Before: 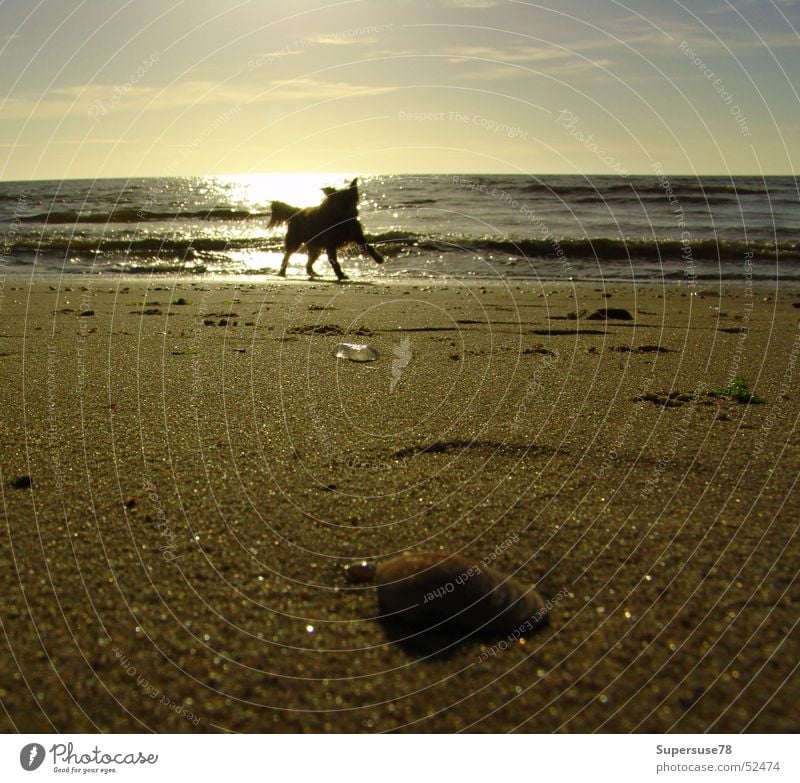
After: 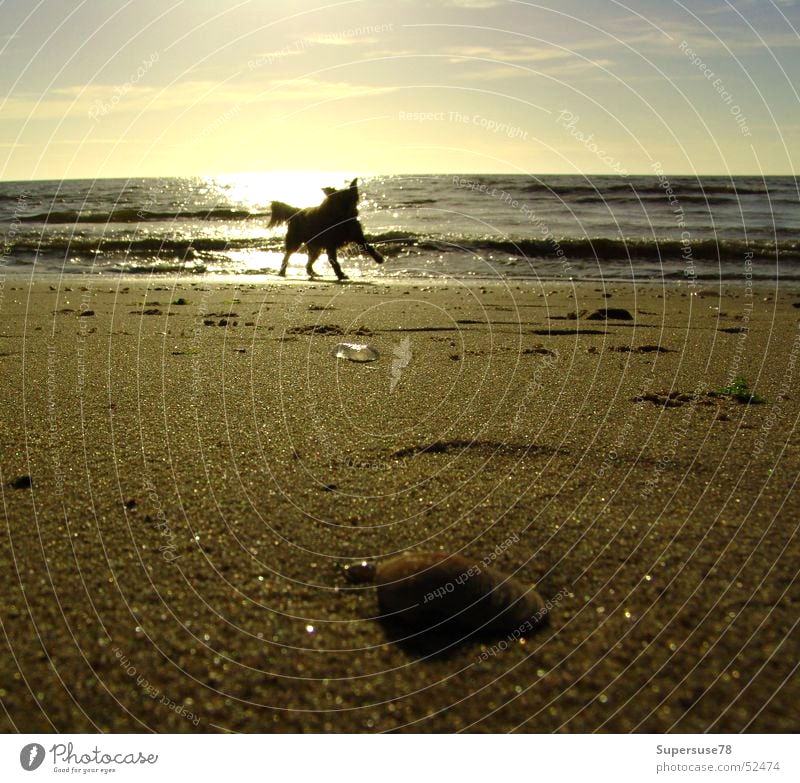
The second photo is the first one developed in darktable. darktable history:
tone equalizer: -8 EV -0.439 EV, -7 EV -0.367 EV, -6 EV -0.334 EV, -5 EV -0.224 EV, -3 EV 0.234 EV, -2 EV 0.353 EV, -1 EV 0.401 EV, +0 EV 0.395 EV
